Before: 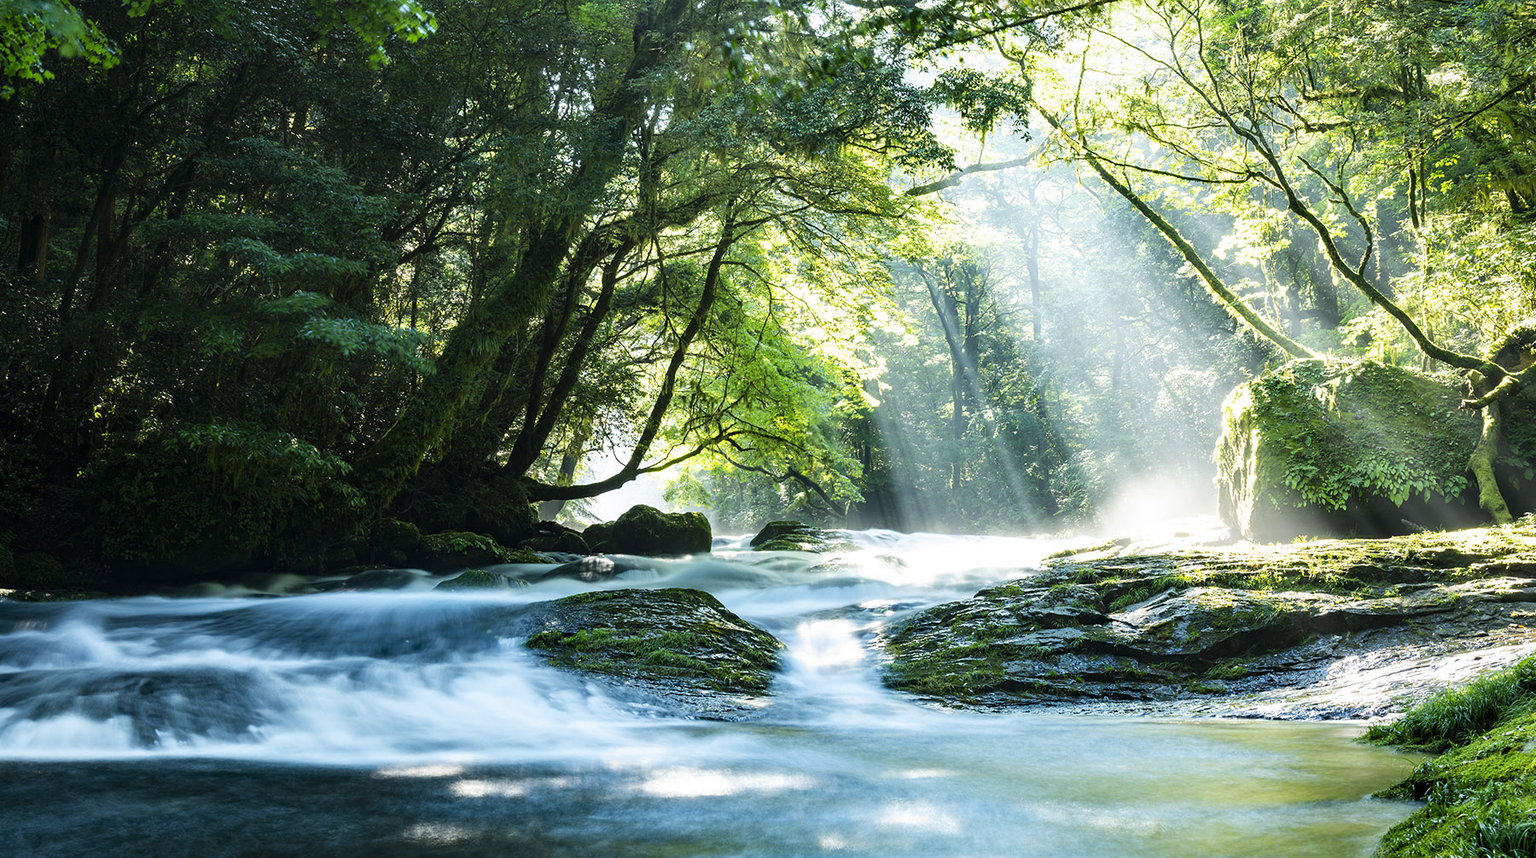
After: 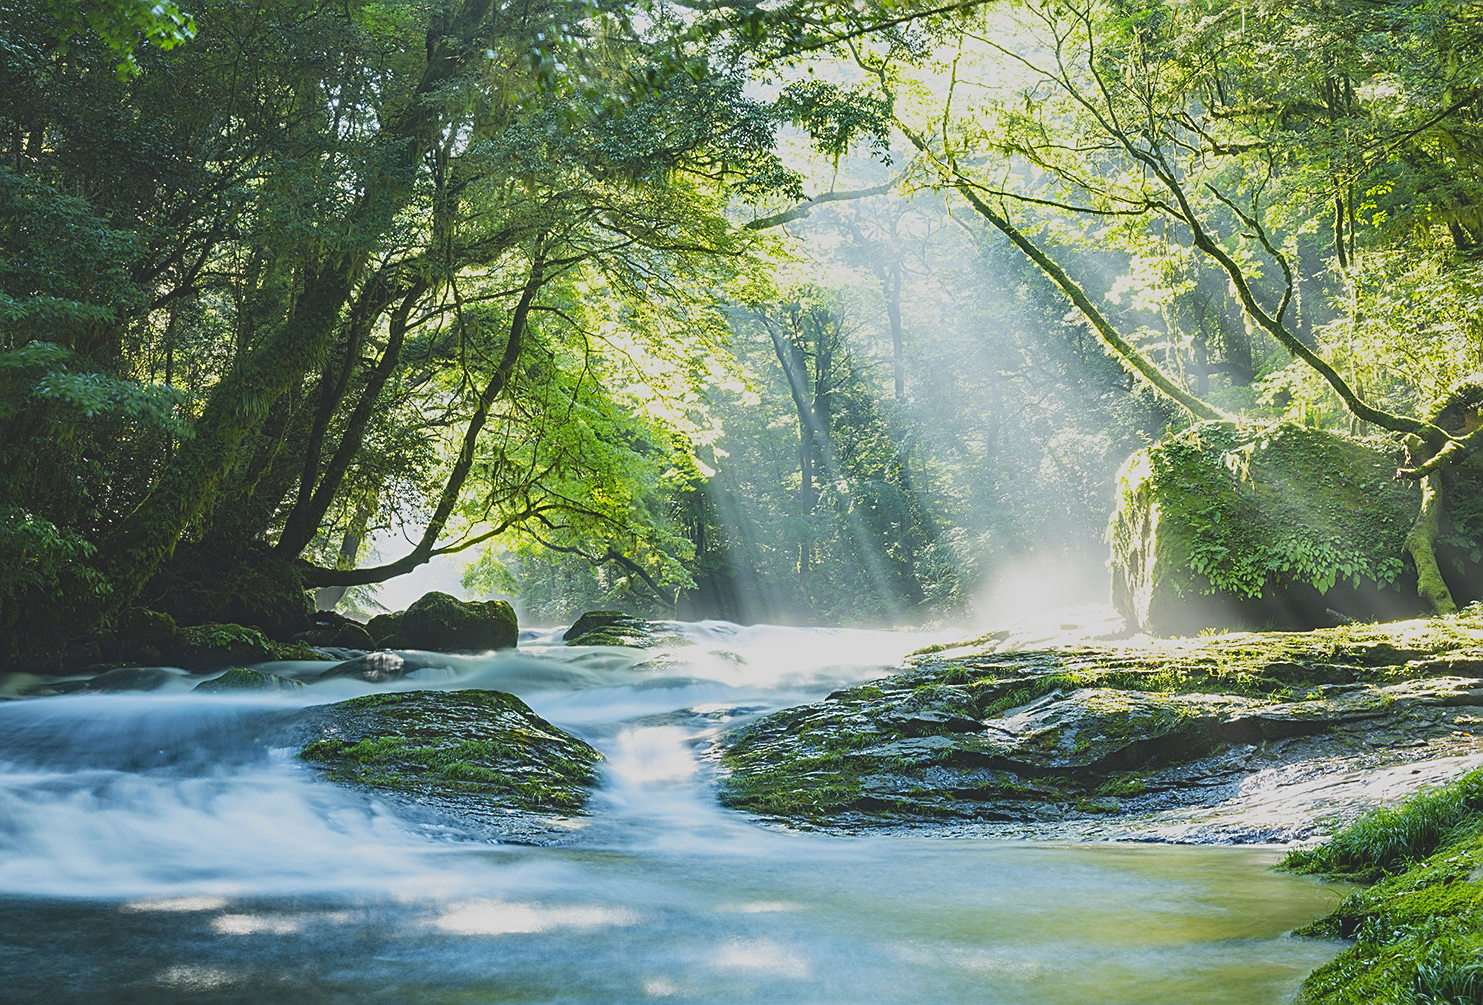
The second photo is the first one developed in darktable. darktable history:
contrast brightness saturation: contrast -0.28
crop: left 17.582%, bottom 0.031%
sharpen: on, module defaults
